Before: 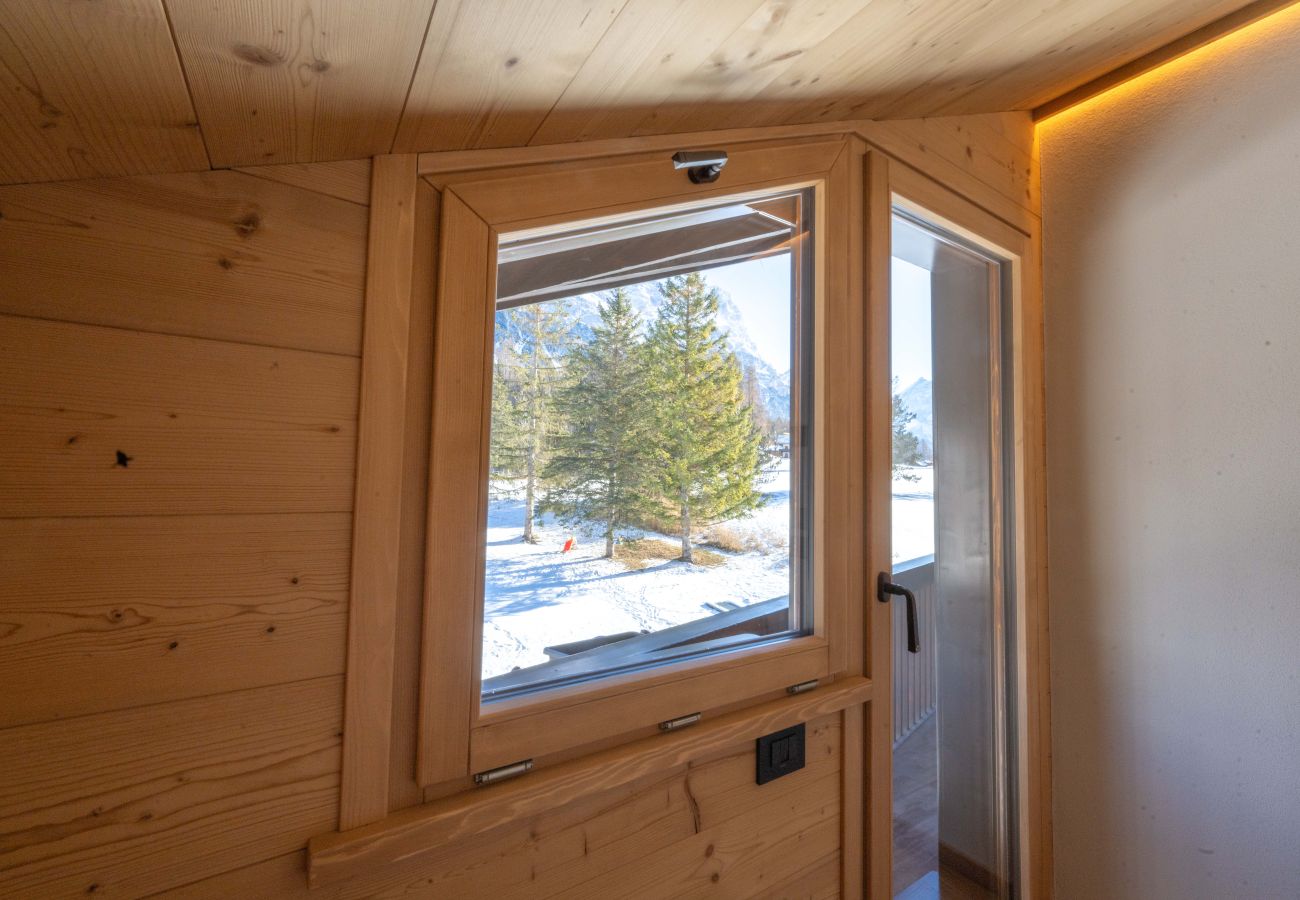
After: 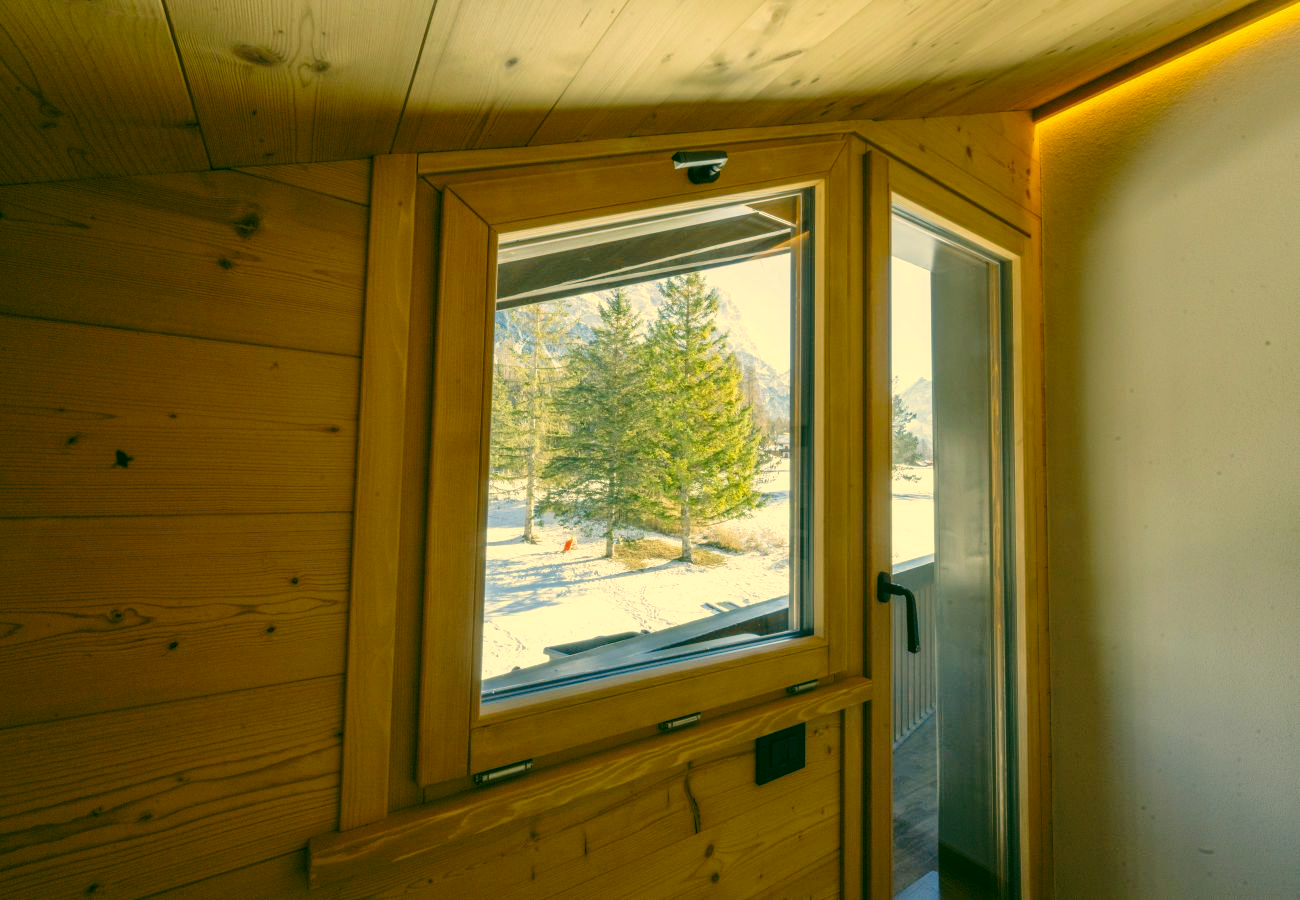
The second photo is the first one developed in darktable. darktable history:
base curve: curves: ch0 [(0, 0) (0.073, 0.04) (0.157, 0.139) (0.492, 0.492) (0.758, 0.758) (1, 1)], preserve colors none
color correction: highlights a* 5.62, highlights b* 33.57, shadows a* -25.86, shadows b* 4.02
color balance rgb: on, module defaults
